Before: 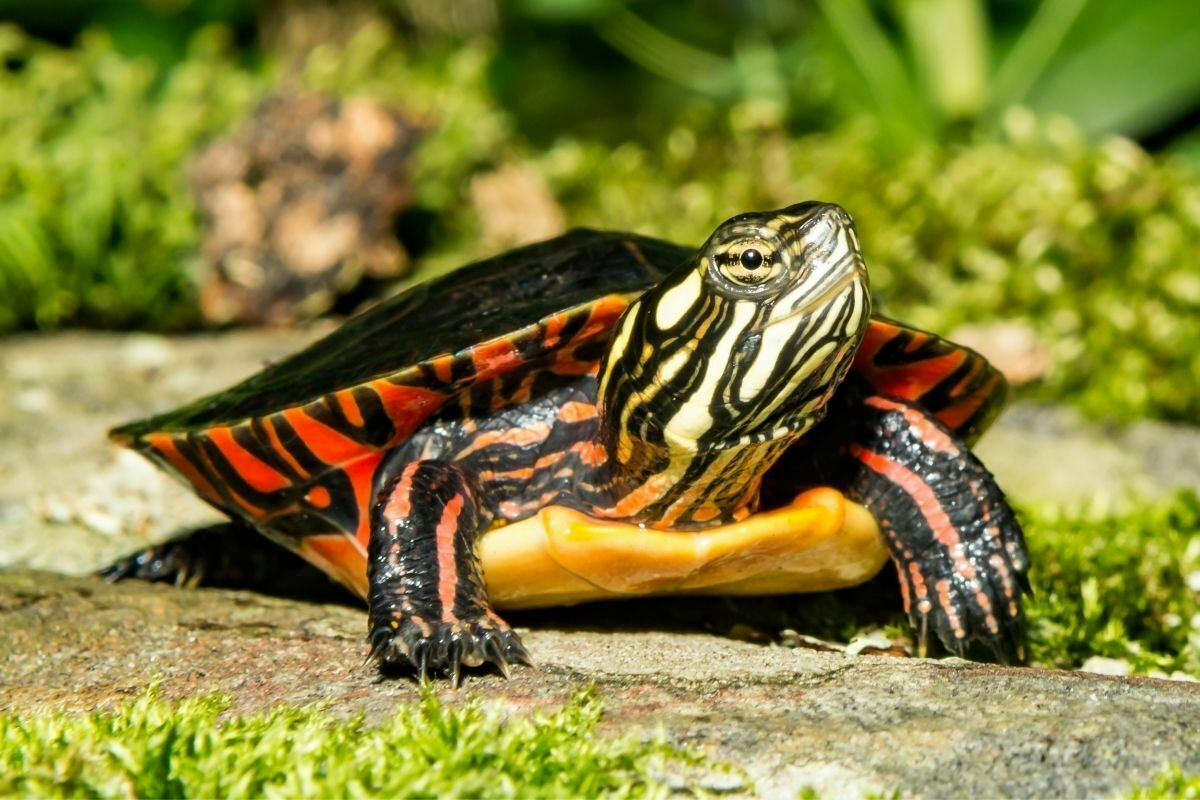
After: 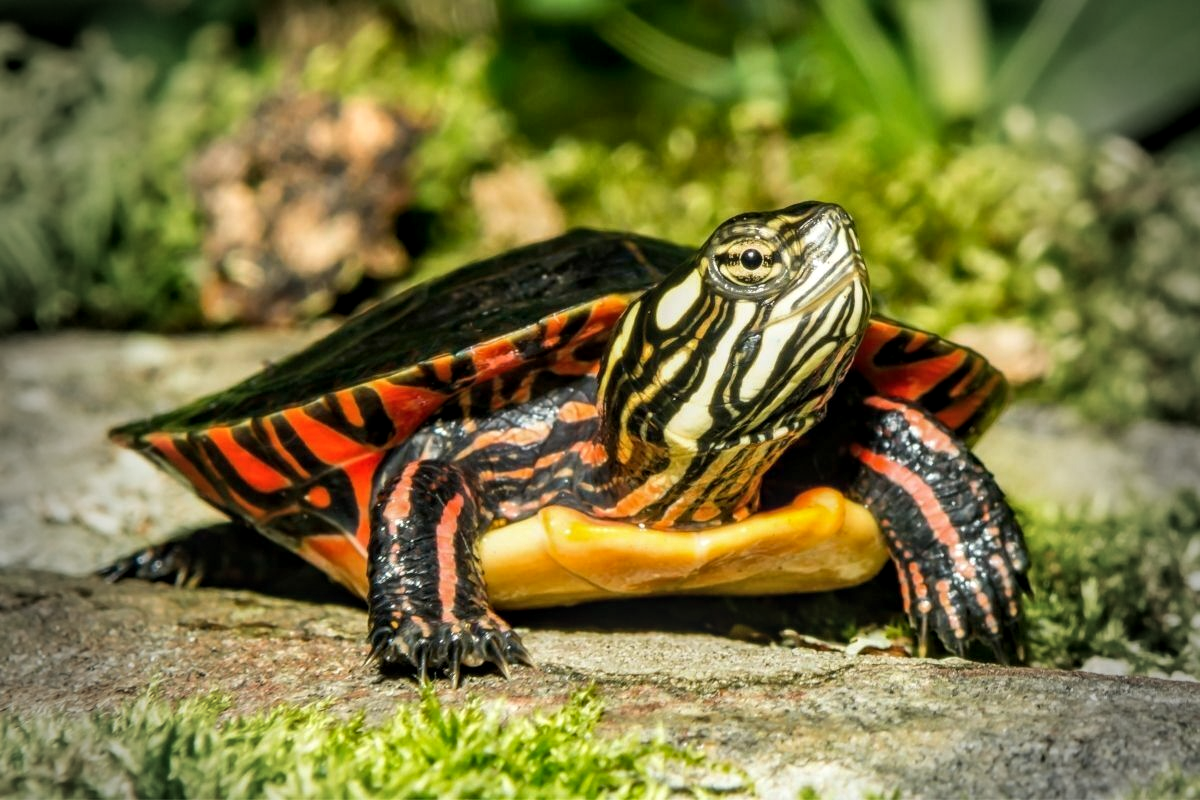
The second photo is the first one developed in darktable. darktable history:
vignetting: fall-off start 68.63%, fall-off radius 29.22%, width/height ratio 0.985, shape 0.858
local contrast: on, module defaults
